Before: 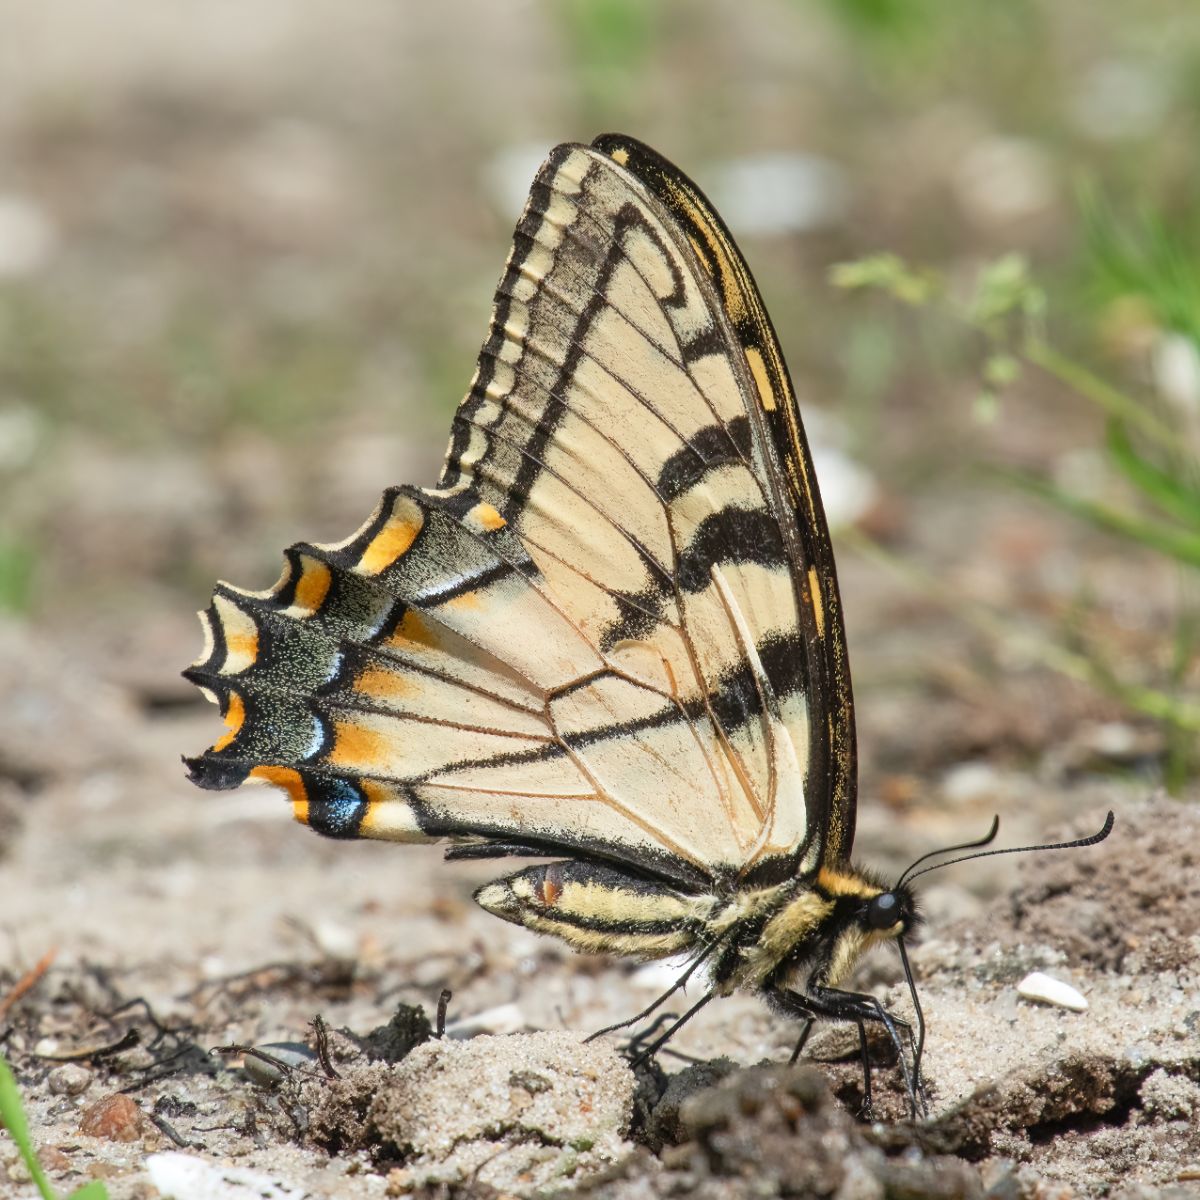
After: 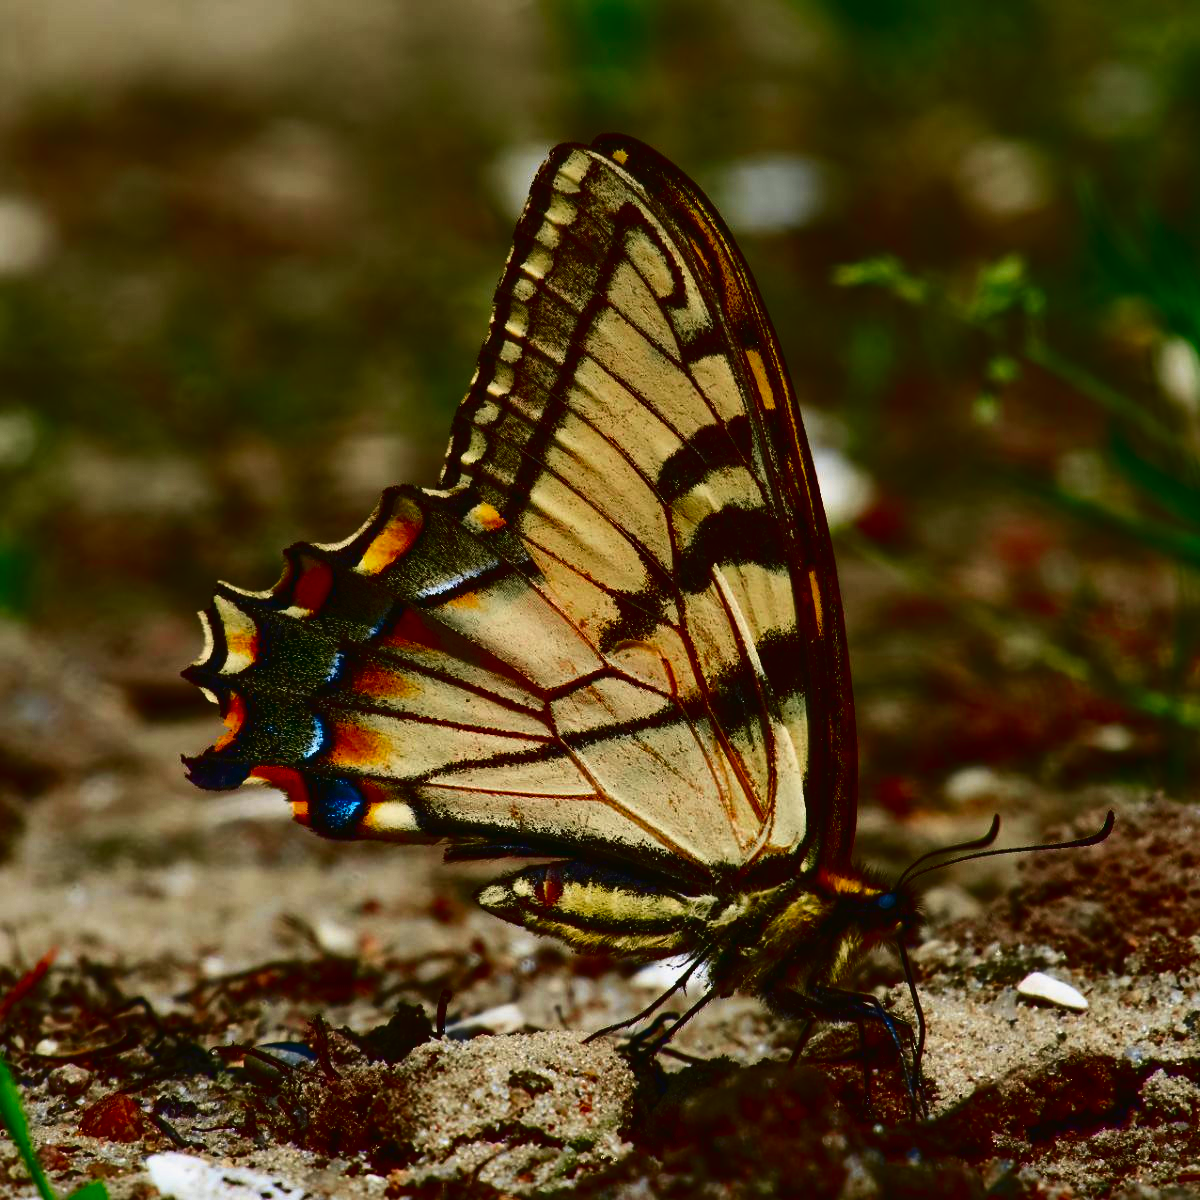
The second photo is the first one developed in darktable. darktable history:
tone curve: curves: ch0 [(0, 0.021) (0.049, 0.044) (0.158, 0.113) (0.351, 0.331) (0.485, 0.505) (0.656, 0.696) (0.868, 0.887) (1, 0.969)]; ch1 [(0, 0) (0.322, 0.328) (0.434, 0.438) (0.473, 0.477) (0.502, 0.503) (0.522, 0.526) (0.564, 0.591) (0.602, 0.632) (0.677, 0.701) (0.859, 0.885) (1, 1)]; ch2 [(0, 0) (0.33, 0.301) (0.452, 0.434) (0.502, 0.505) (0.535, 0.554) (0.565, 0.598) (0.618, 0.629) (1, 1)], color space Lab, independent channels, preserve colors none
contrast brightness saturation: brightness -0.997, saturation 0.995
